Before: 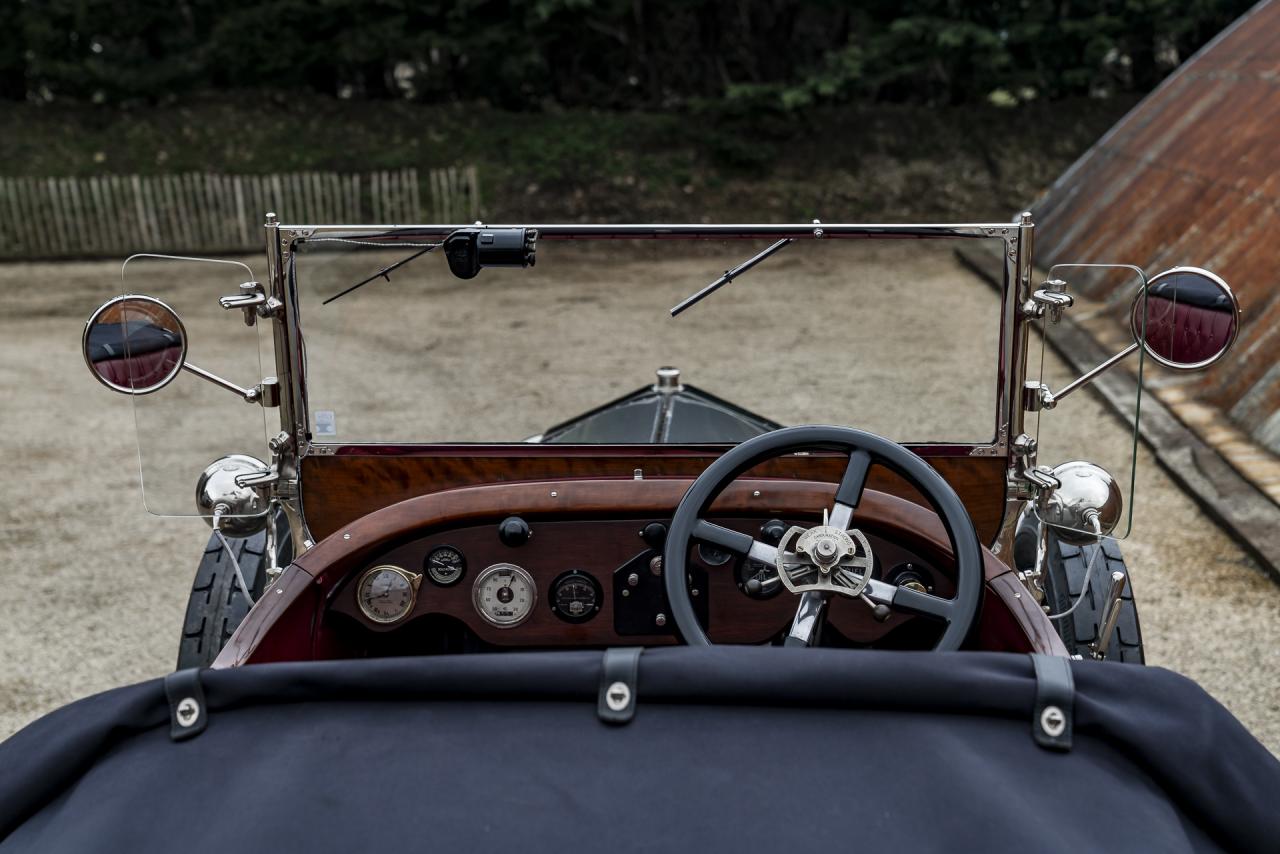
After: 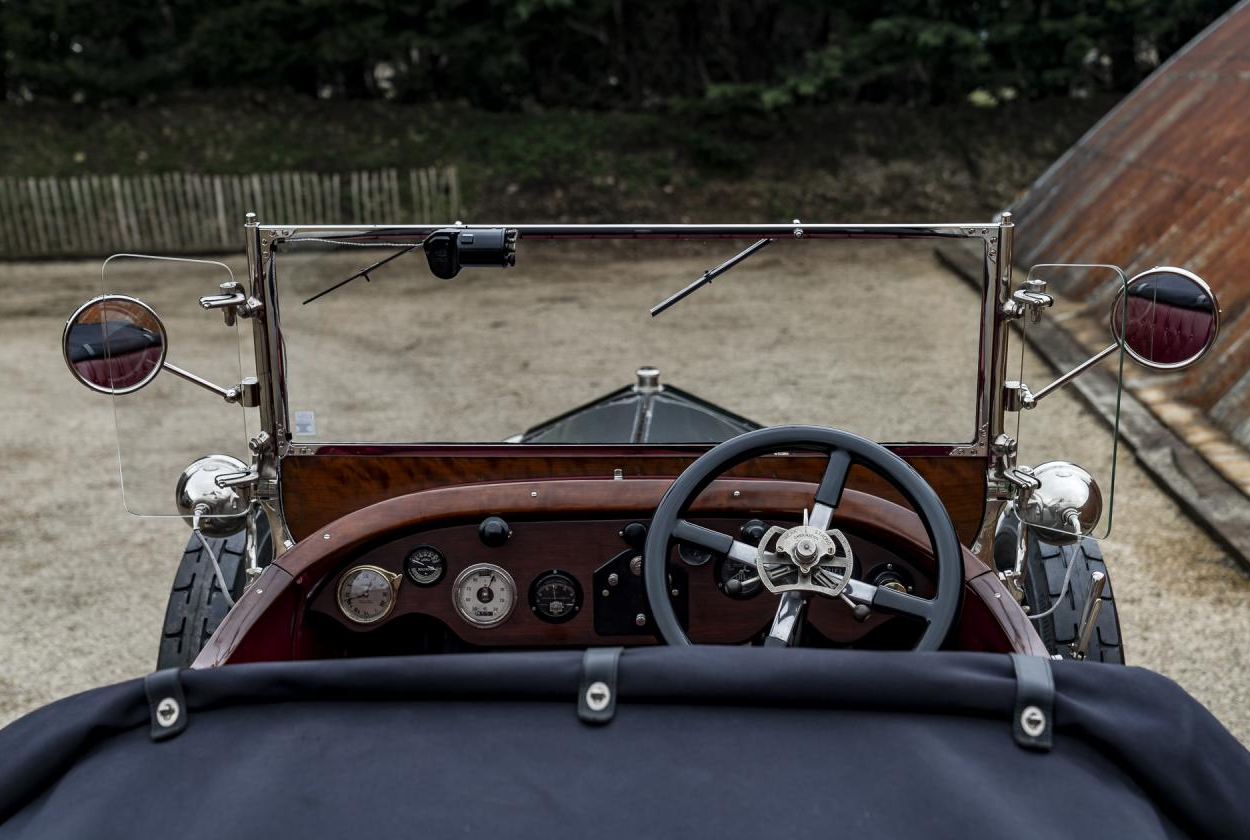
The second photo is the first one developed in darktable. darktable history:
crop and rotate: left 1.592%, right 0.704%, bottom 1.61%
tone equalizer: on, module defaults
